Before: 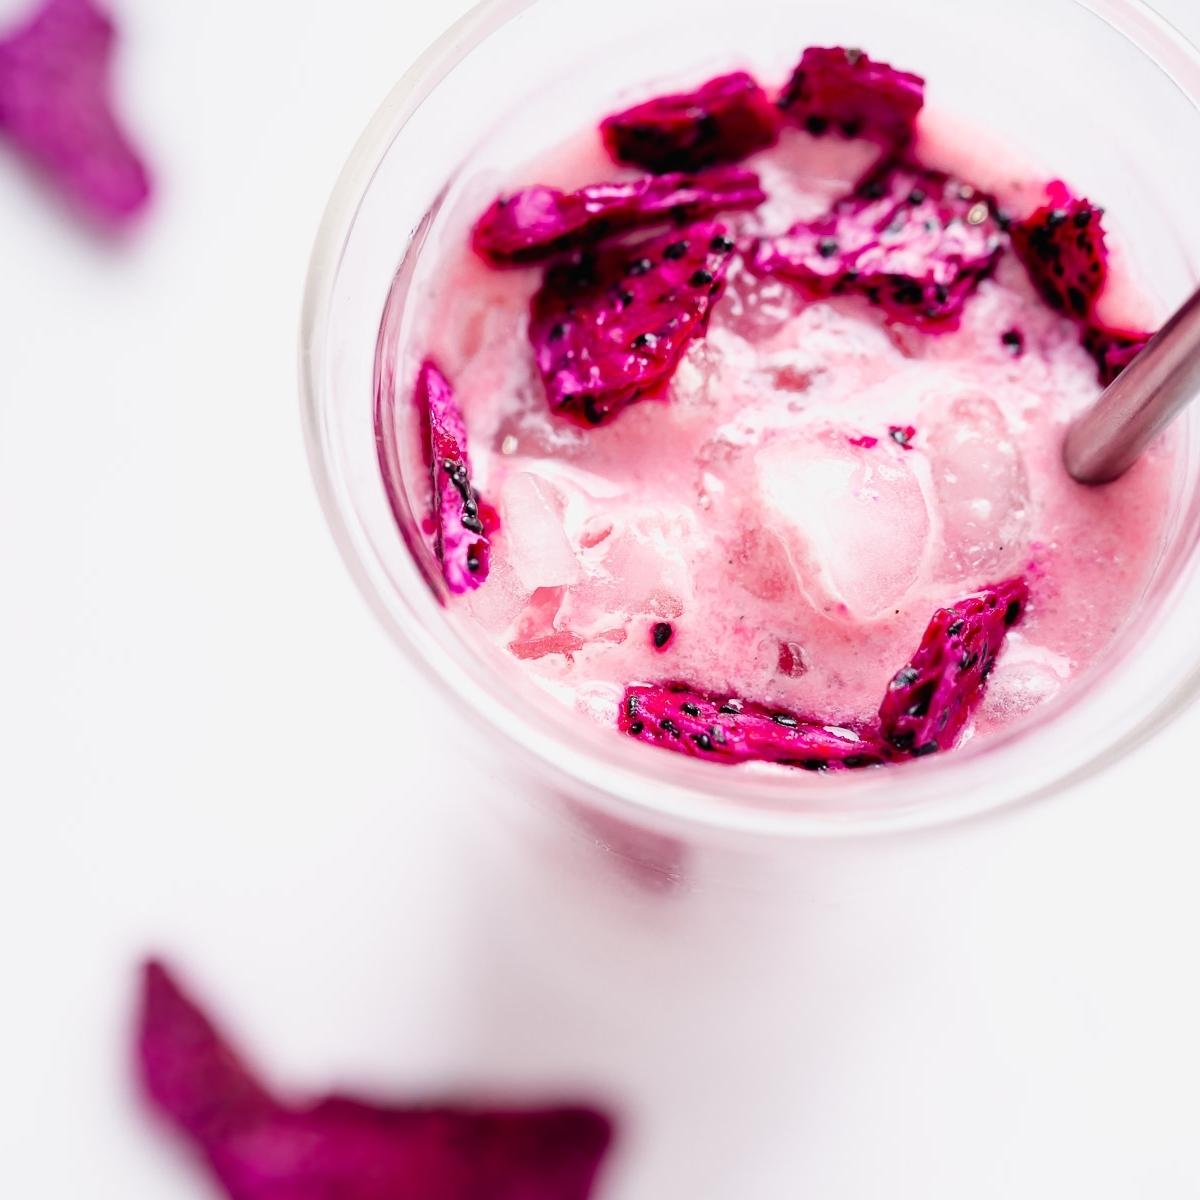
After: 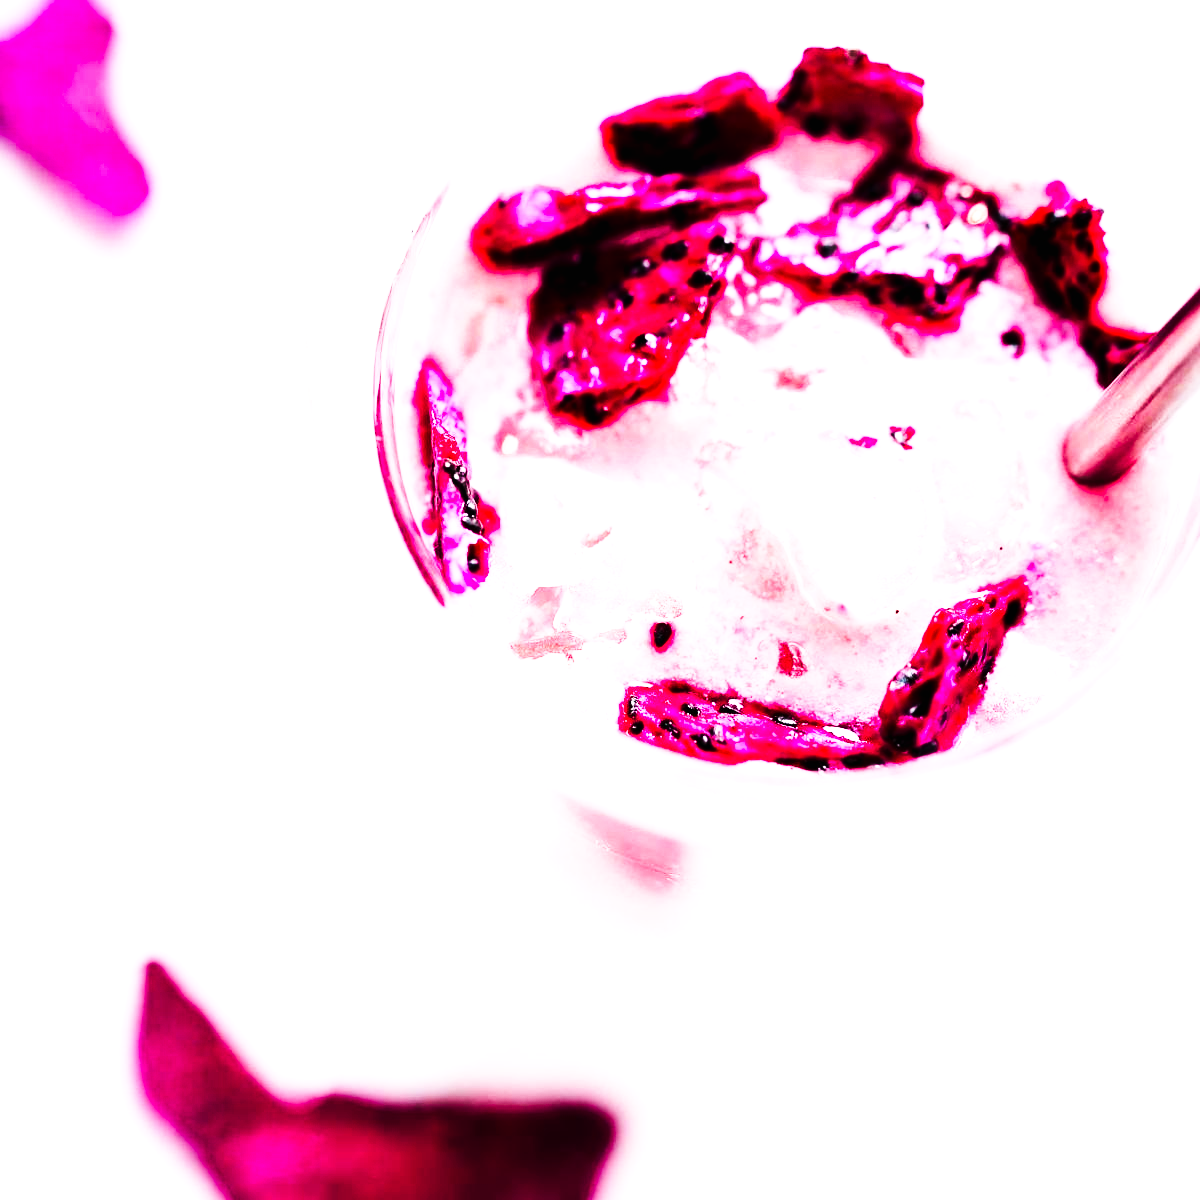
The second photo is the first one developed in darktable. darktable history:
tone curve: curves: ch0 [(0, 0) (0.003, 0.003) (0.011, 0.005) (0.025, 0.005) (0.044, 0.008) (0.069, 0.015) (0.1, 0.023) (0.136, 0.032) (0.177, 0.046) (0.224, 0.072) (0.277, 0.124) (0.335, 0.174) (0.399, 0.253) (0.468, 0.365) (0.543, 0.519) (0.623, 0.675) (0.709, 0.805) (0.801, 0.908) (0.898, 0.97) (1, 1)], preserve colors none
exposure: exposure 0.507 EV, compensate highlight preservation false
tone equalizer: -8 EV -0.417 EV, -7 EV -0.389 EV, -6 EV -0.333 EV, -5 EV -0.222 EV, -3 EV 0.222 EV, -2 EV 0.333 EV, -1 EV 0.389 EV, +0 EV 0.417 EV, edges refinement/feathering 500, mask exposure compensation -1.57 EV, preserve details no
